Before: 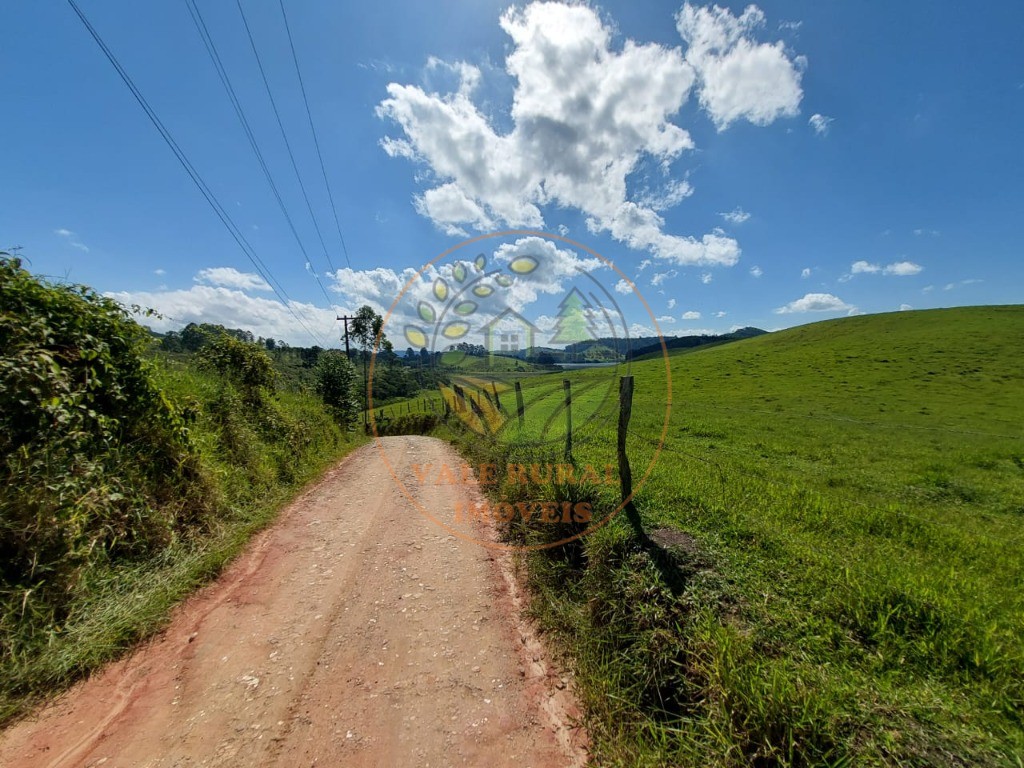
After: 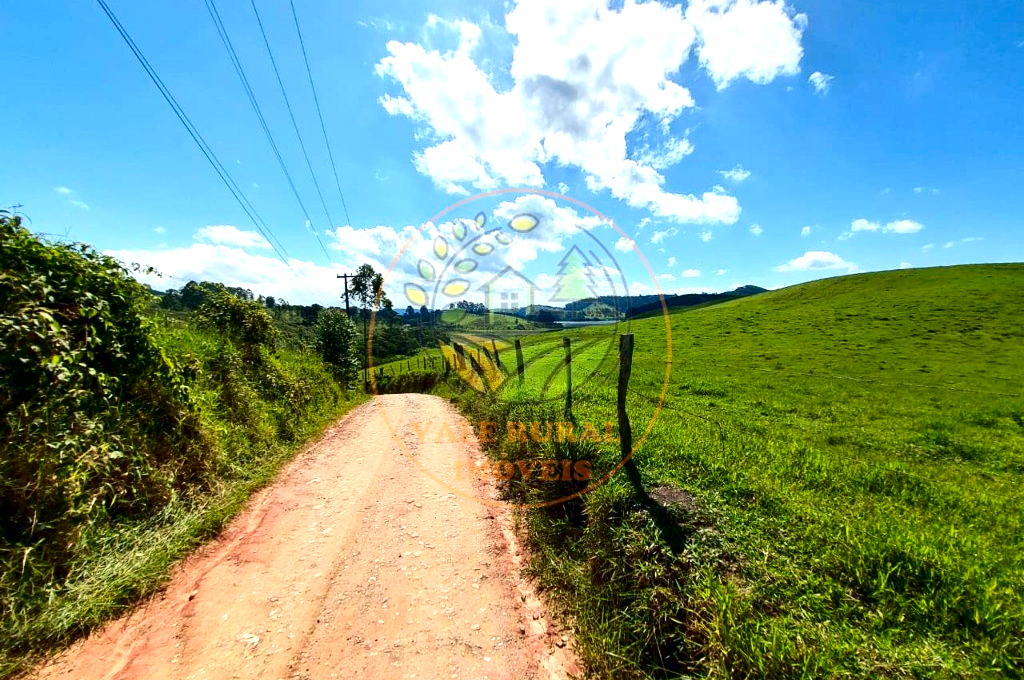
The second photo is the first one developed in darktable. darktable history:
contrast brightness saturation: contrast 0.205, brightness -0.11, saturation 0.21
exposure: exposure 1 EV, compensate highlight preservation false
crop and rotate: top 5.548%, bottom 5.83%
